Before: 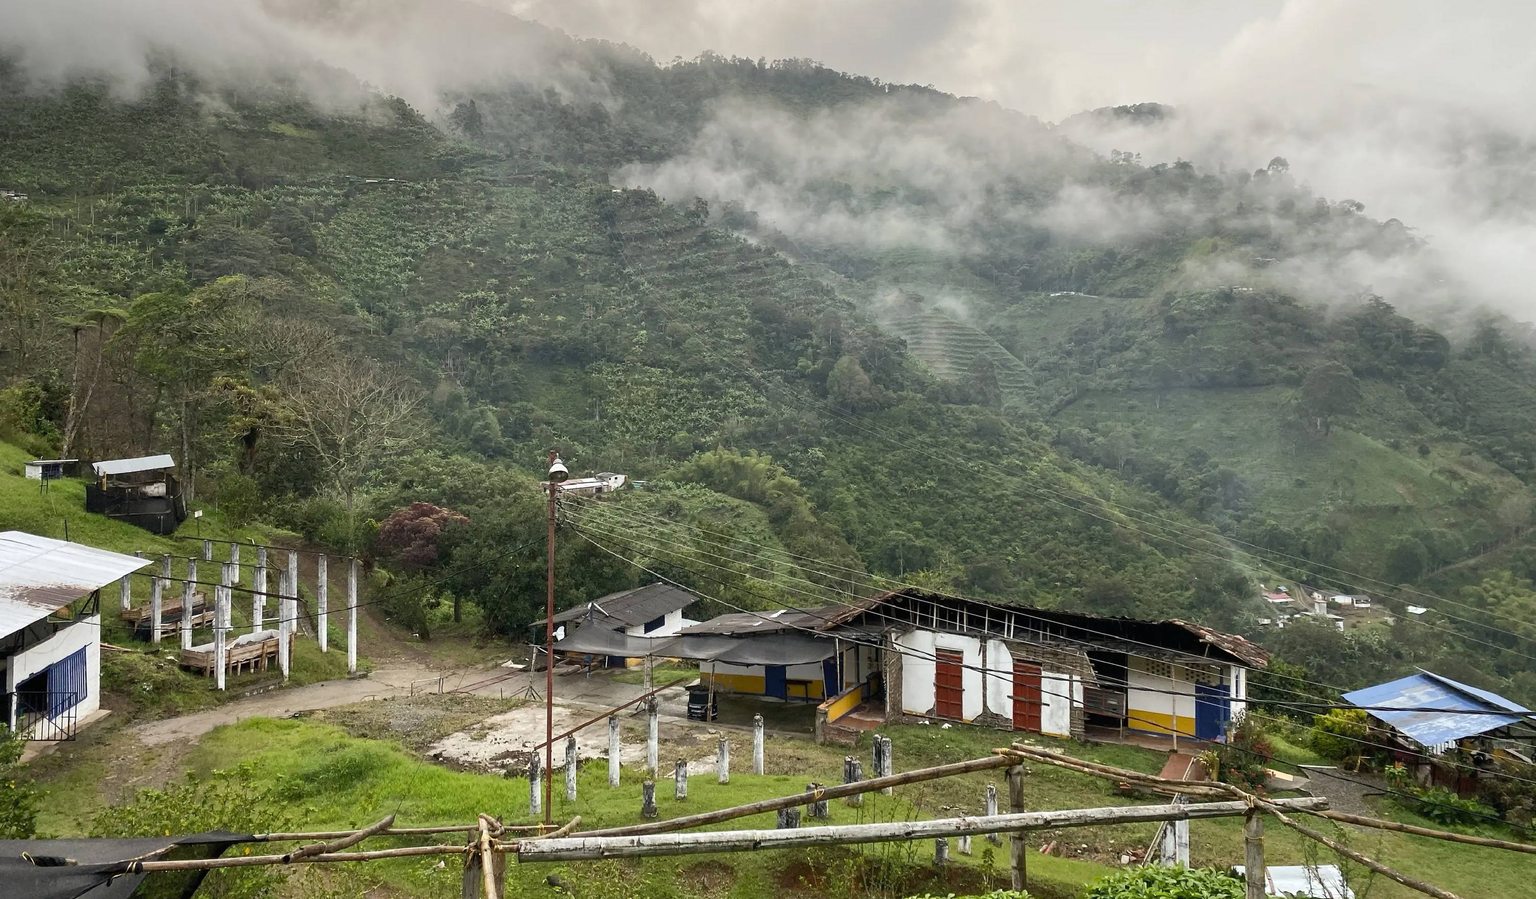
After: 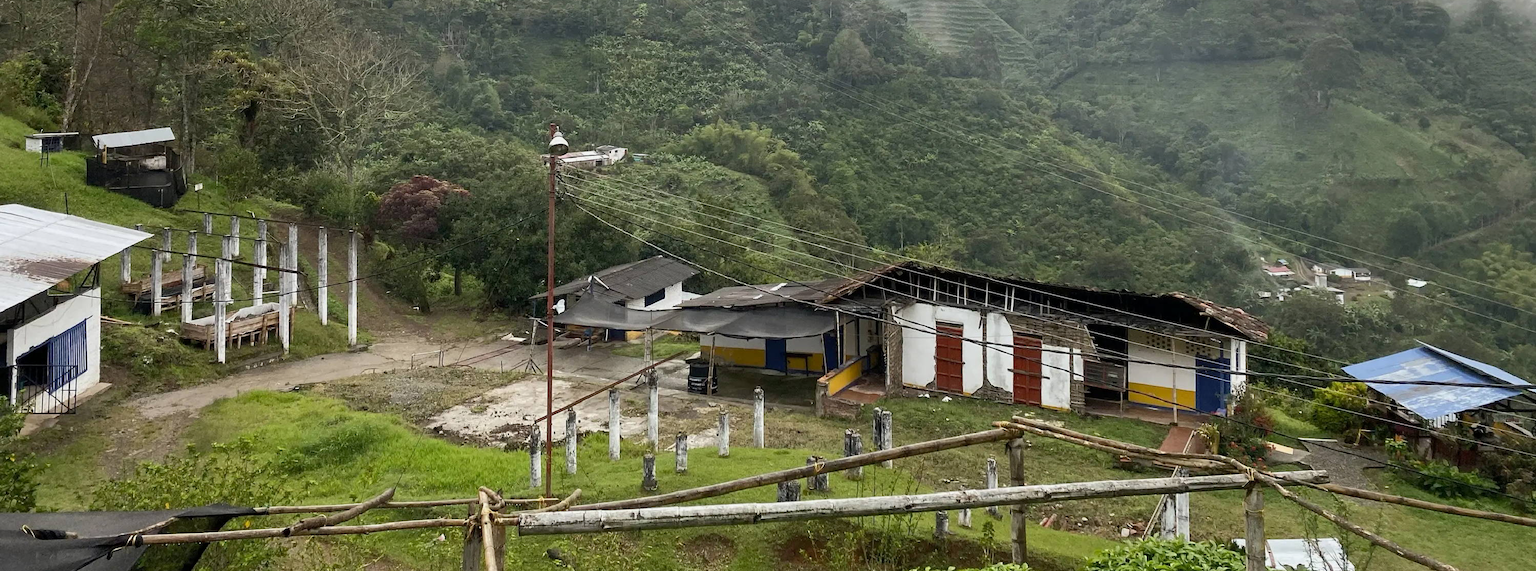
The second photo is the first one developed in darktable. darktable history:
exposure: black level correction 0.001, exposure -0.125 EV, compensate exposure bias true, compensate highlight preservation false
crop and rotate: top 36.435%
